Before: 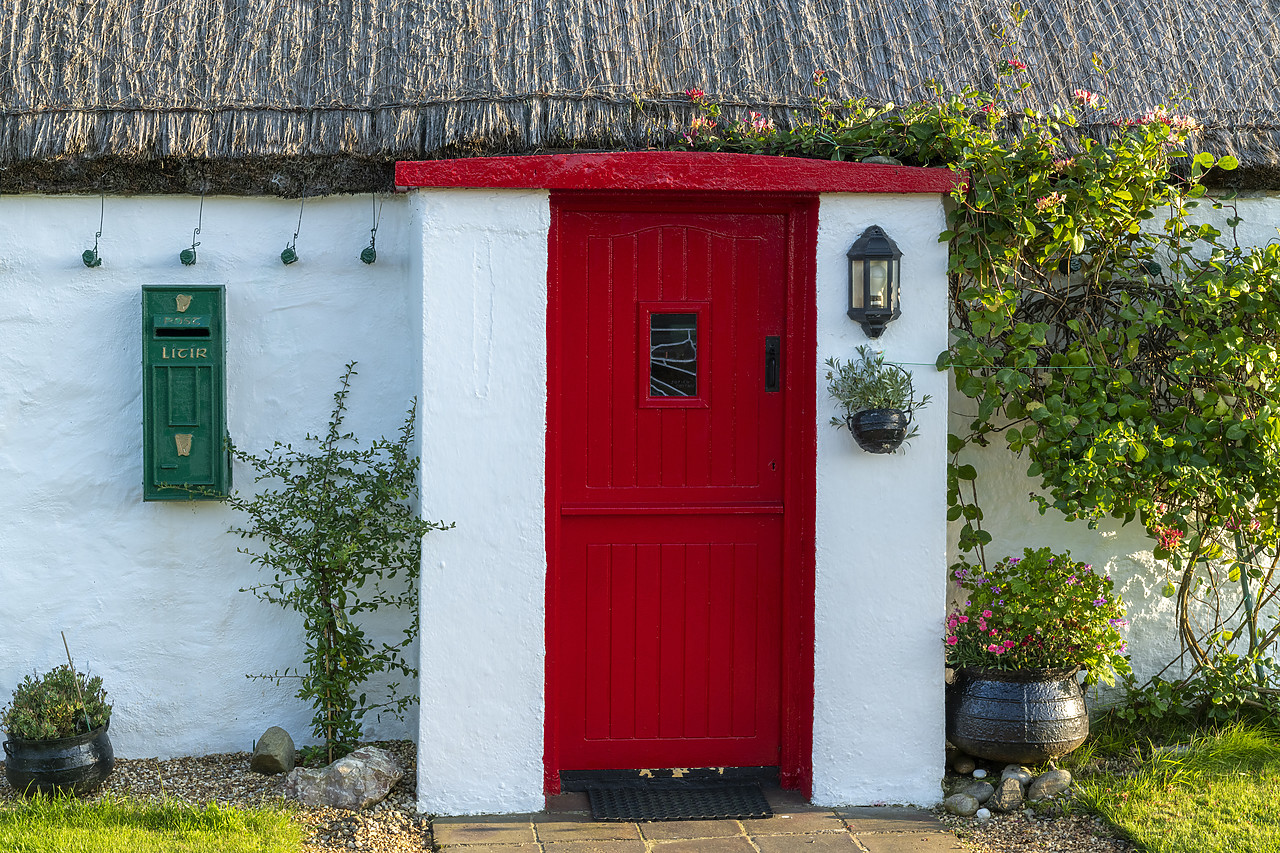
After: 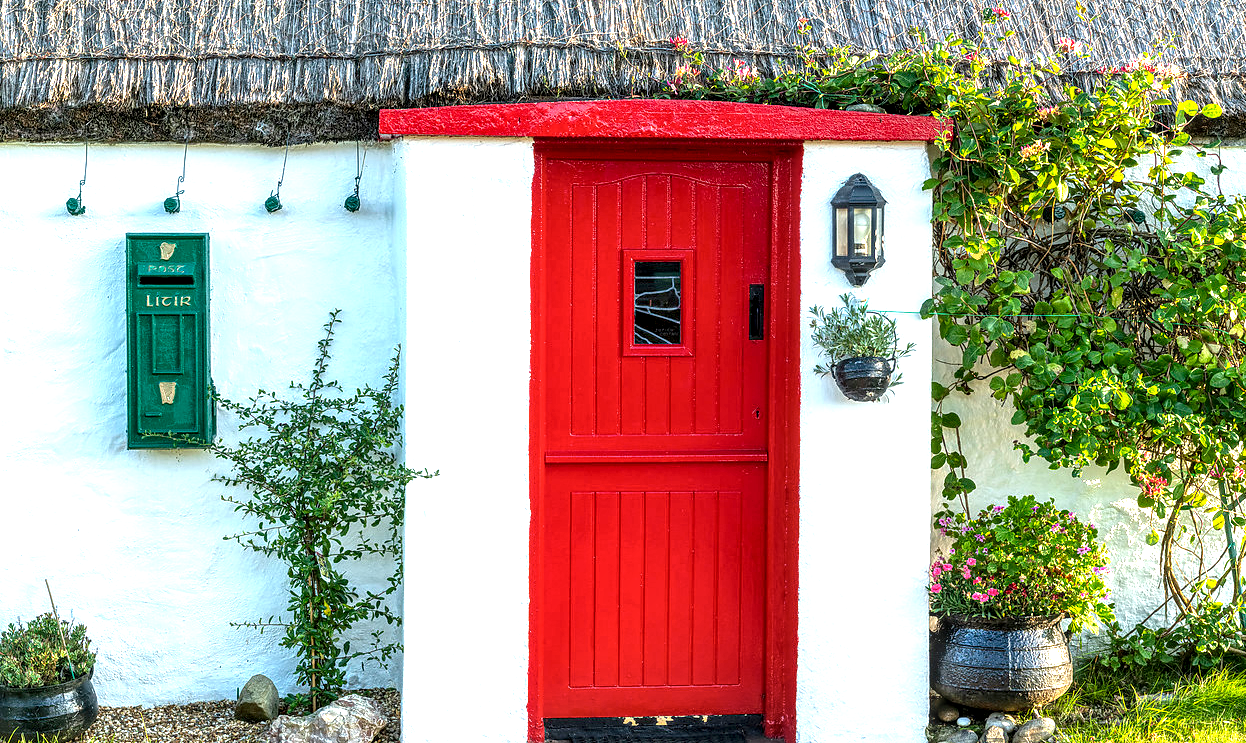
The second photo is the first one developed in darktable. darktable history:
exposure: black level correction 0, exposure 1.74 EV, compensate exposure bias true, compensate highlight preservation false
crop: left 1.256%, top 6.162%, right 1.339%, bottom 6.682%
local contrast: detail 160%
